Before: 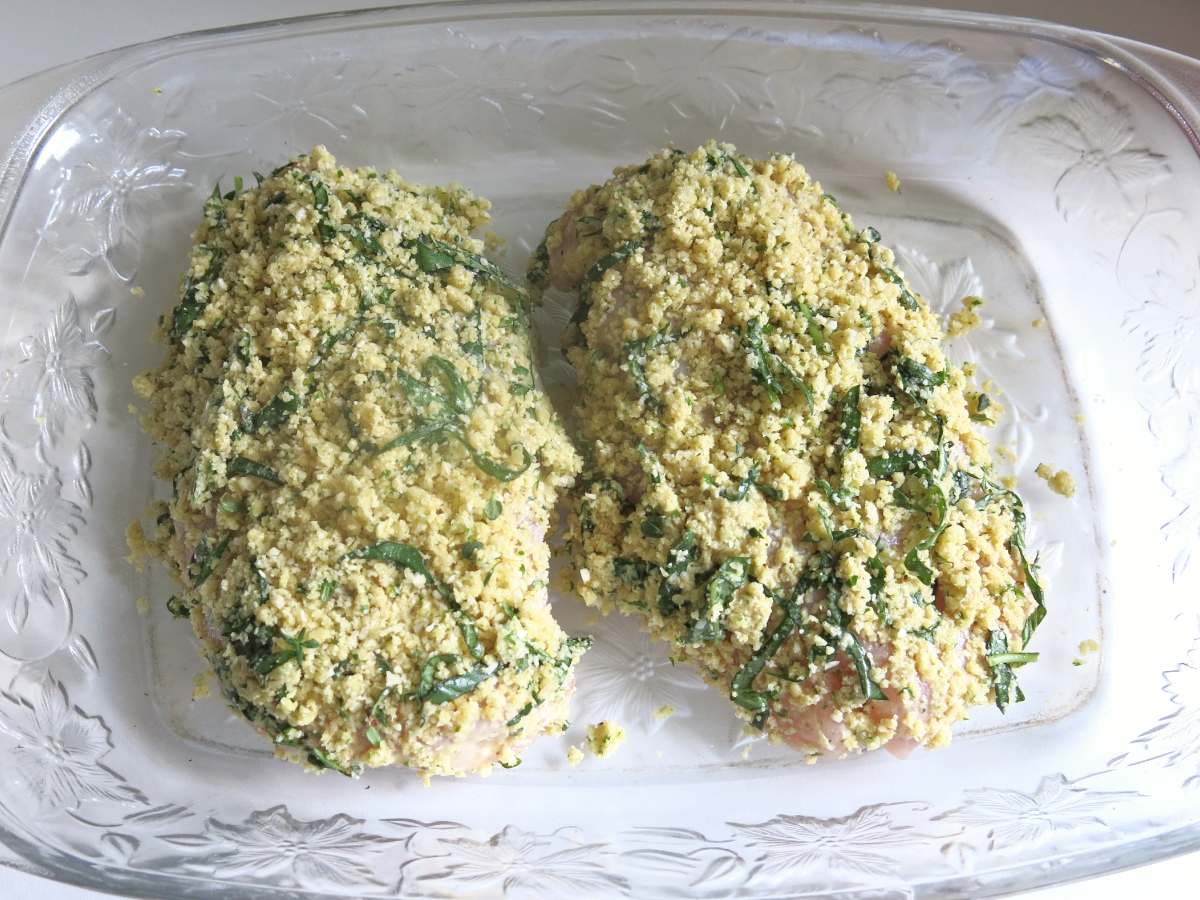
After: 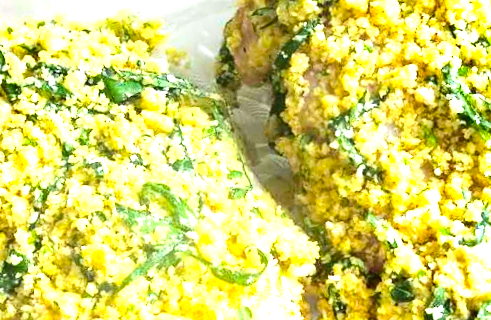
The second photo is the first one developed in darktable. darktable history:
local contrast: mode bilateral grid, contrast 28, coarseness 16, detail 115%, midtone range 0.2
exposure: black level correction 0, exposure 1.675 EV, compensate exposure bias true, compensate highlight preservation false
white balance: red 0.986, blue 1.01
rotate and perspective: rotation -14.8°, crop left 0.1, crop right 0.903, crop top 0.25, crop bottom 0.748
contrast brightness saturation: contrast 0.2, brightness -0.11, saturation 0.1
crop: left 20.248%, top 10.86%, right 35.675%, bottom 34.321%
color balance rgb: linear chroma grading › global chroma 15%, perceptual saturation grading › global saturation 30%
contrast equalizer: octaves 7, y [[0.6 ×6], [0.55 ×6], [0 ×6], [0 ×6], [0 ×6]], mix 0.15
